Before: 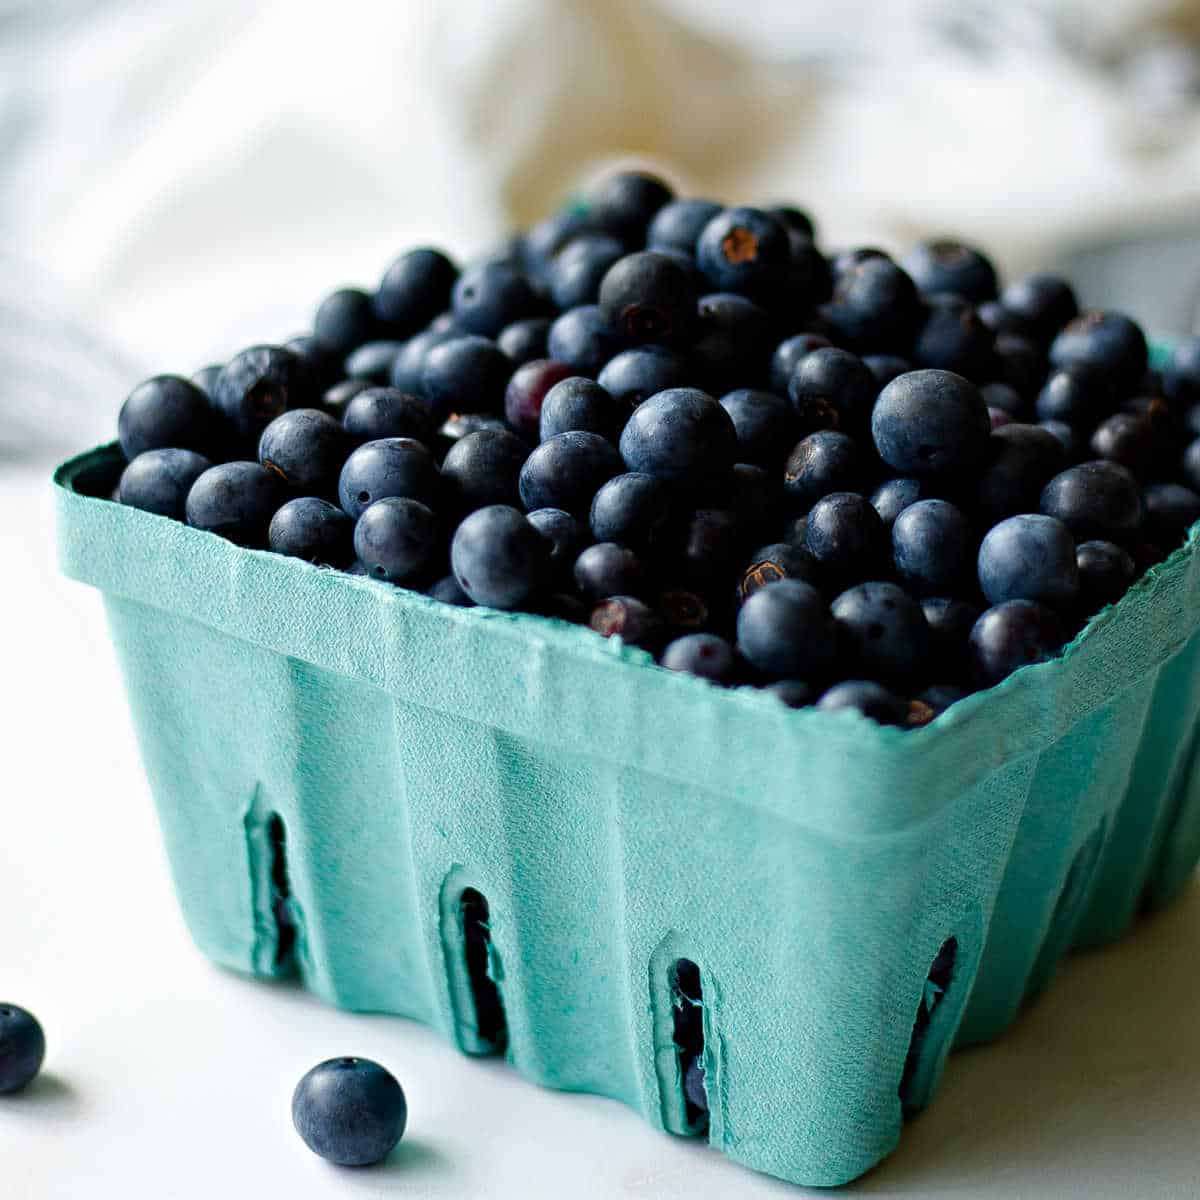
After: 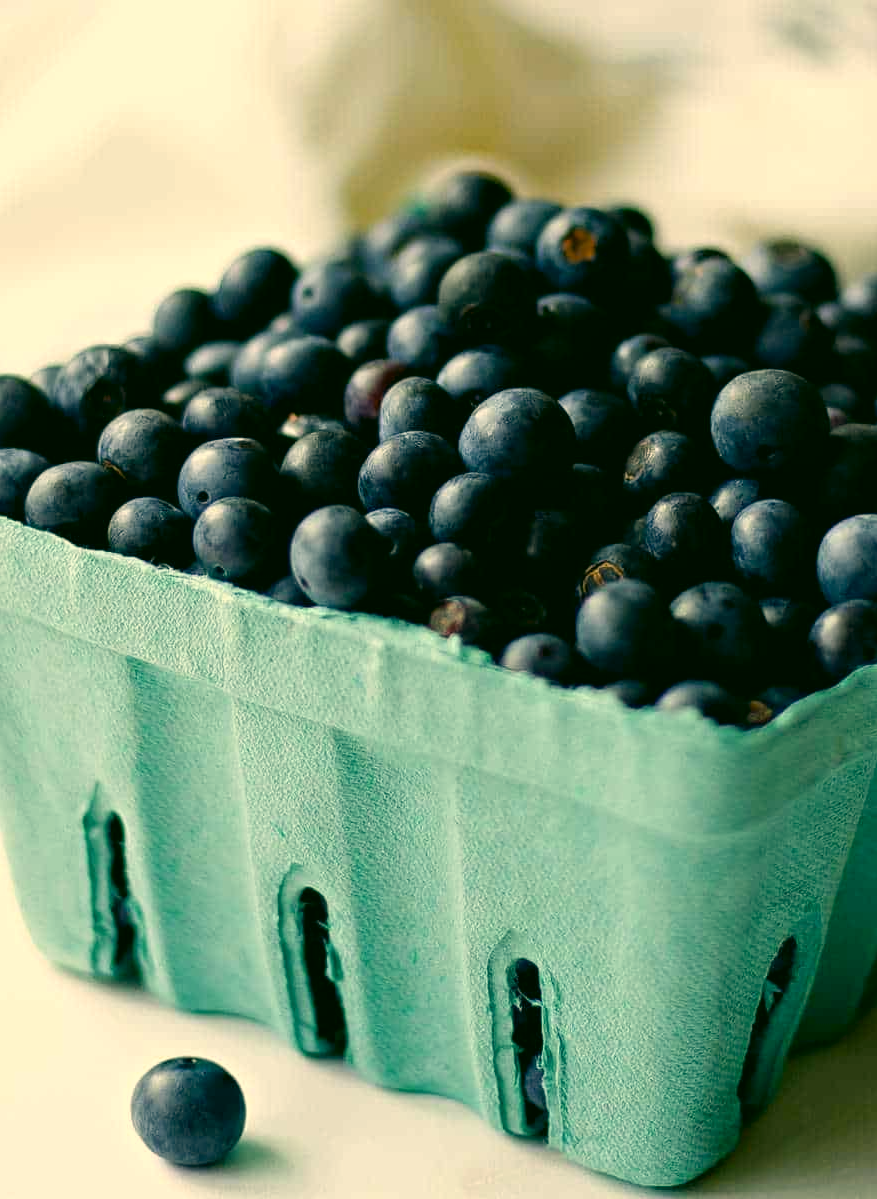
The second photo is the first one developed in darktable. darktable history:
crop: left 13.418%, top 0%, right 13.434%
color correction: highlights a* 5, highlights b* 24.18, shadows a* -15.59, shadows b* 3.75
